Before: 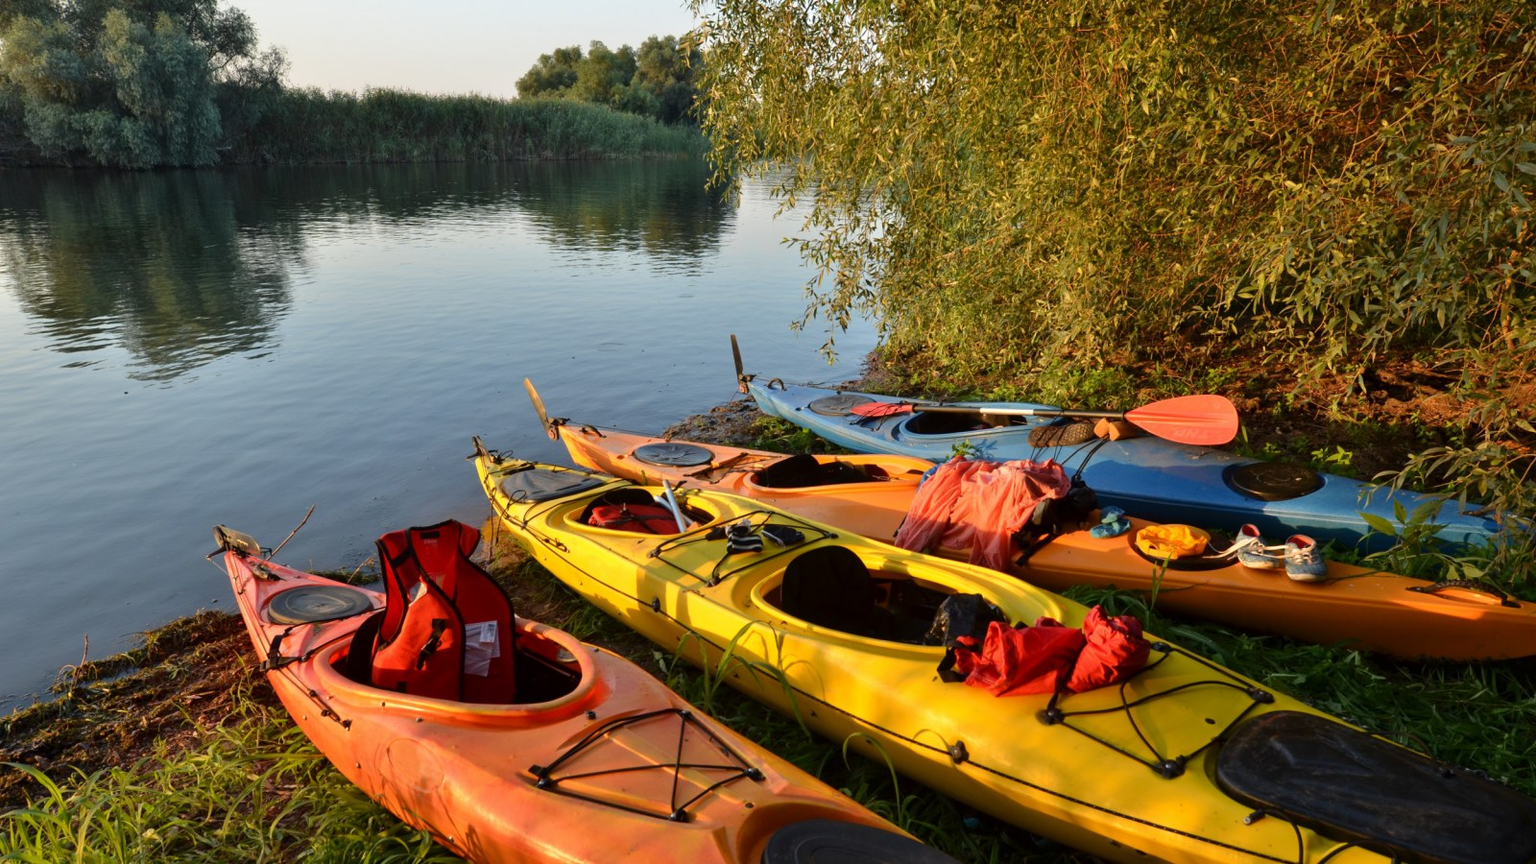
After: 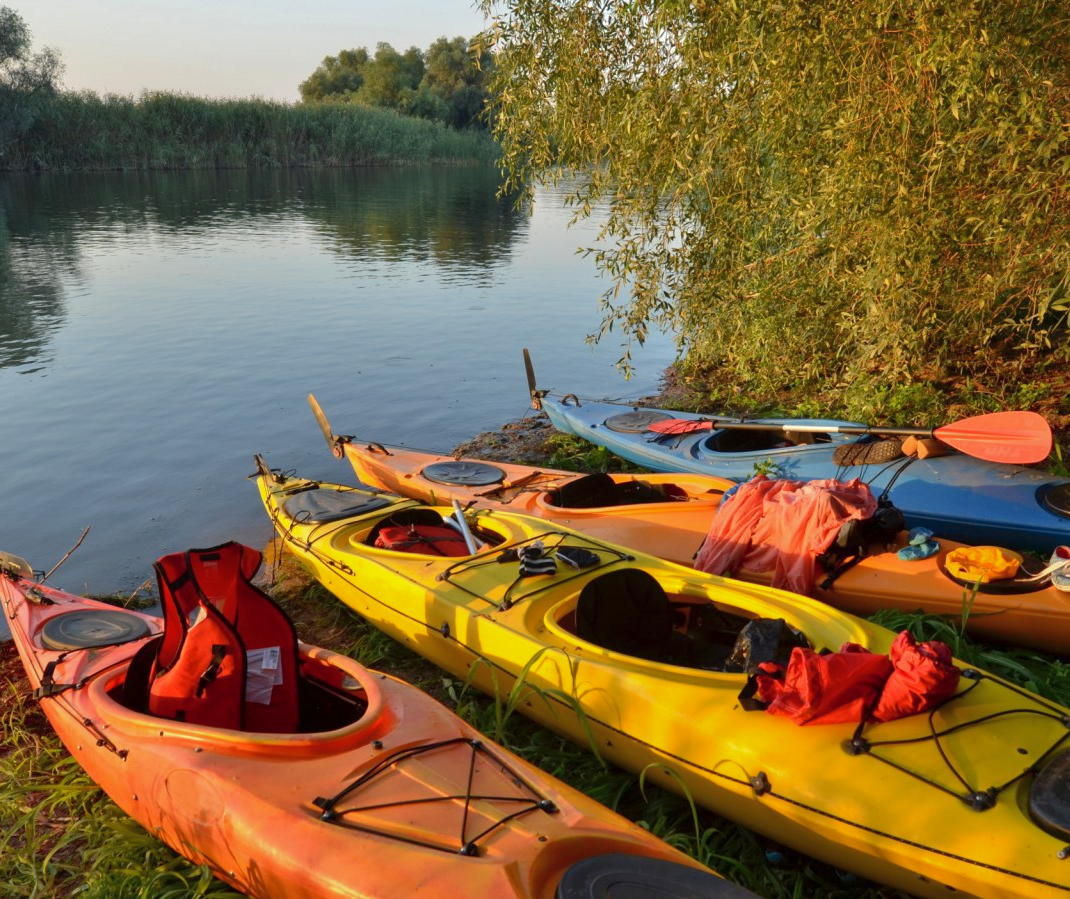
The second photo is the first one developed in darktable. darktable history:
crop and rotate: left 14.965%, right 18.127%
shadows and highlights: on, module defaults
